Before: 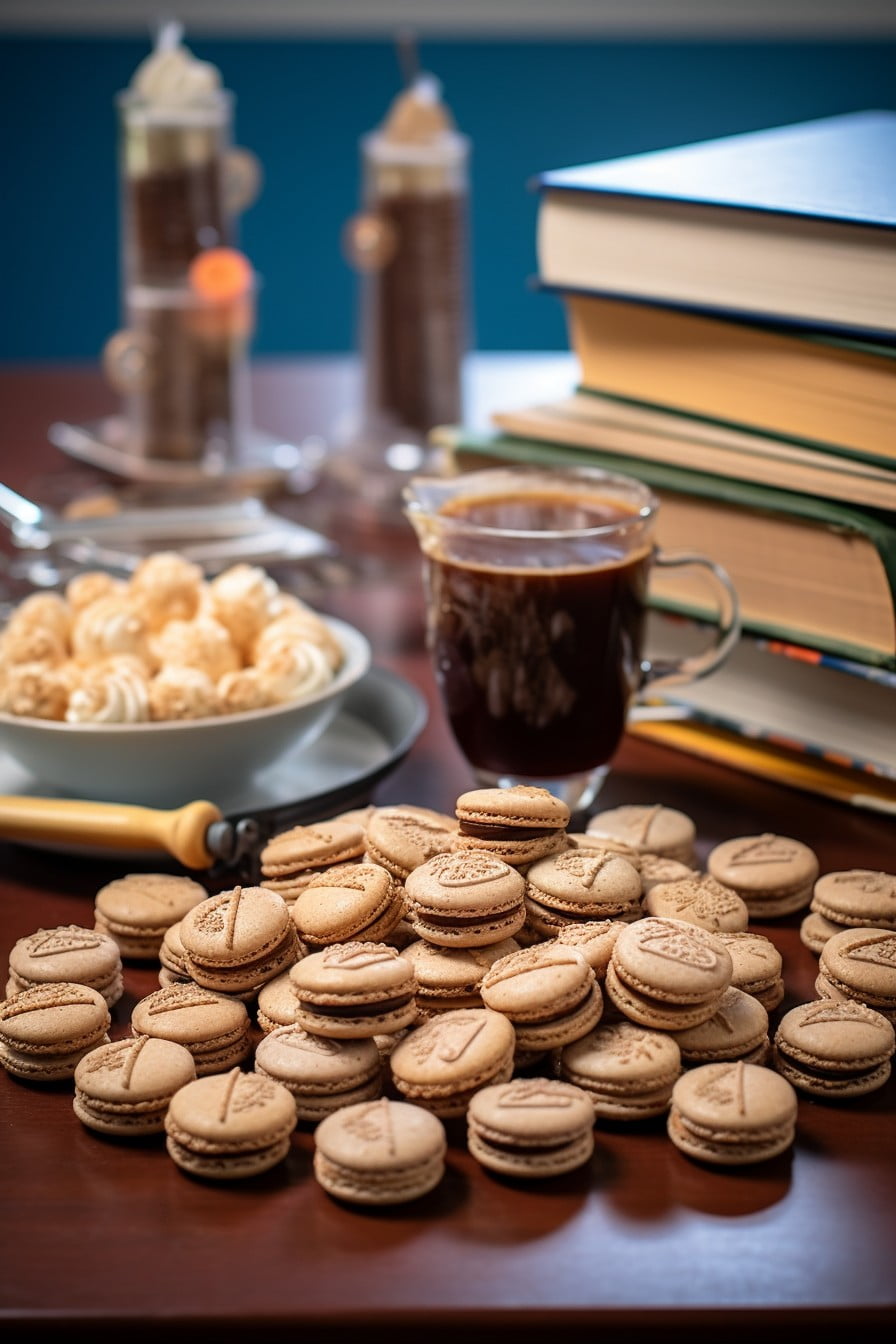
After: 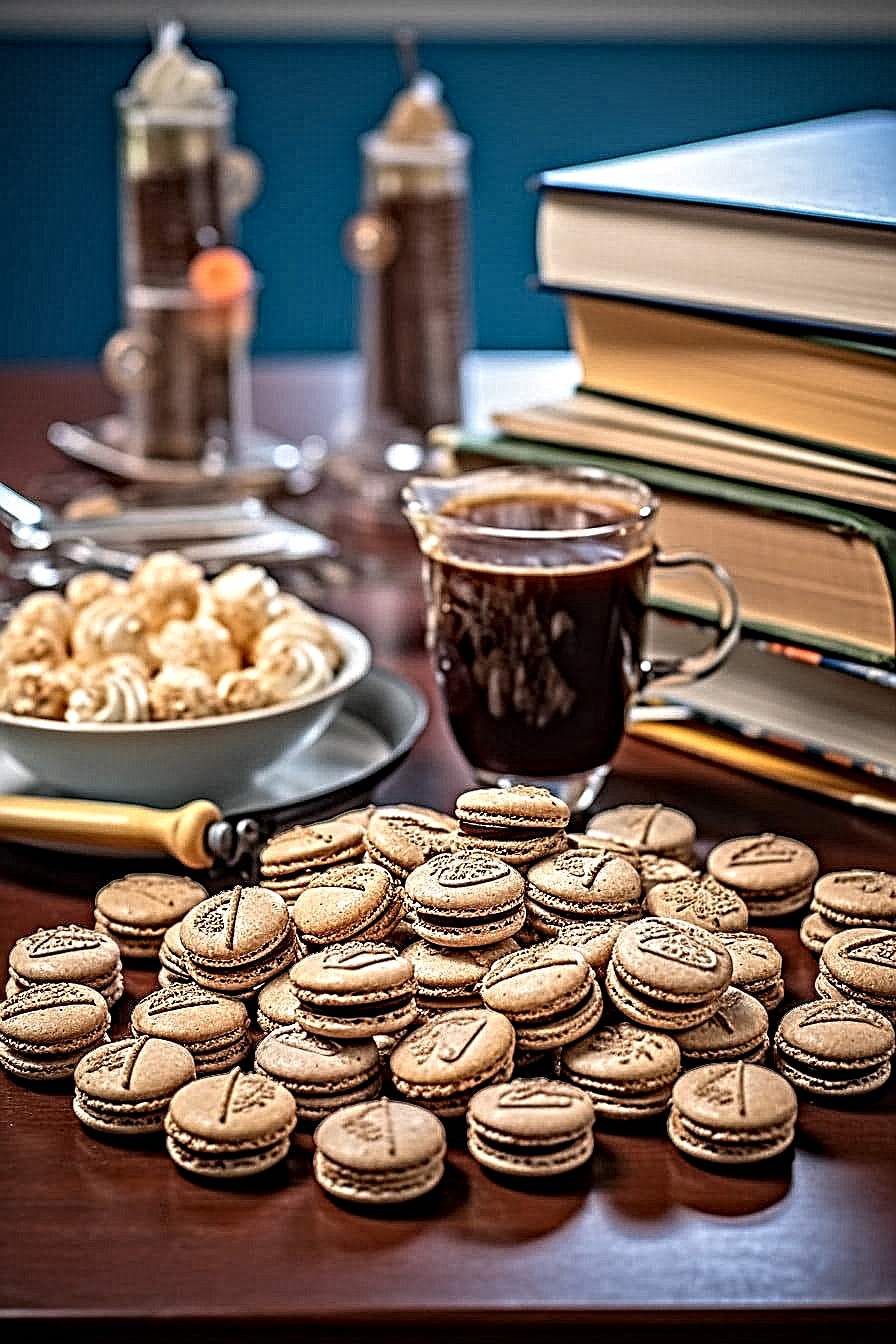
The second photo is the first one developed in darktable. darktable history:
contrast equalizer: octaves 7, y [[0.406, 0.494, 0.589, 0.753, 0.877, 0.999], [0.5 ×6], [0.5 ×6], [0 ×6], [0 ×6]]
sharpen: on, module defaults
